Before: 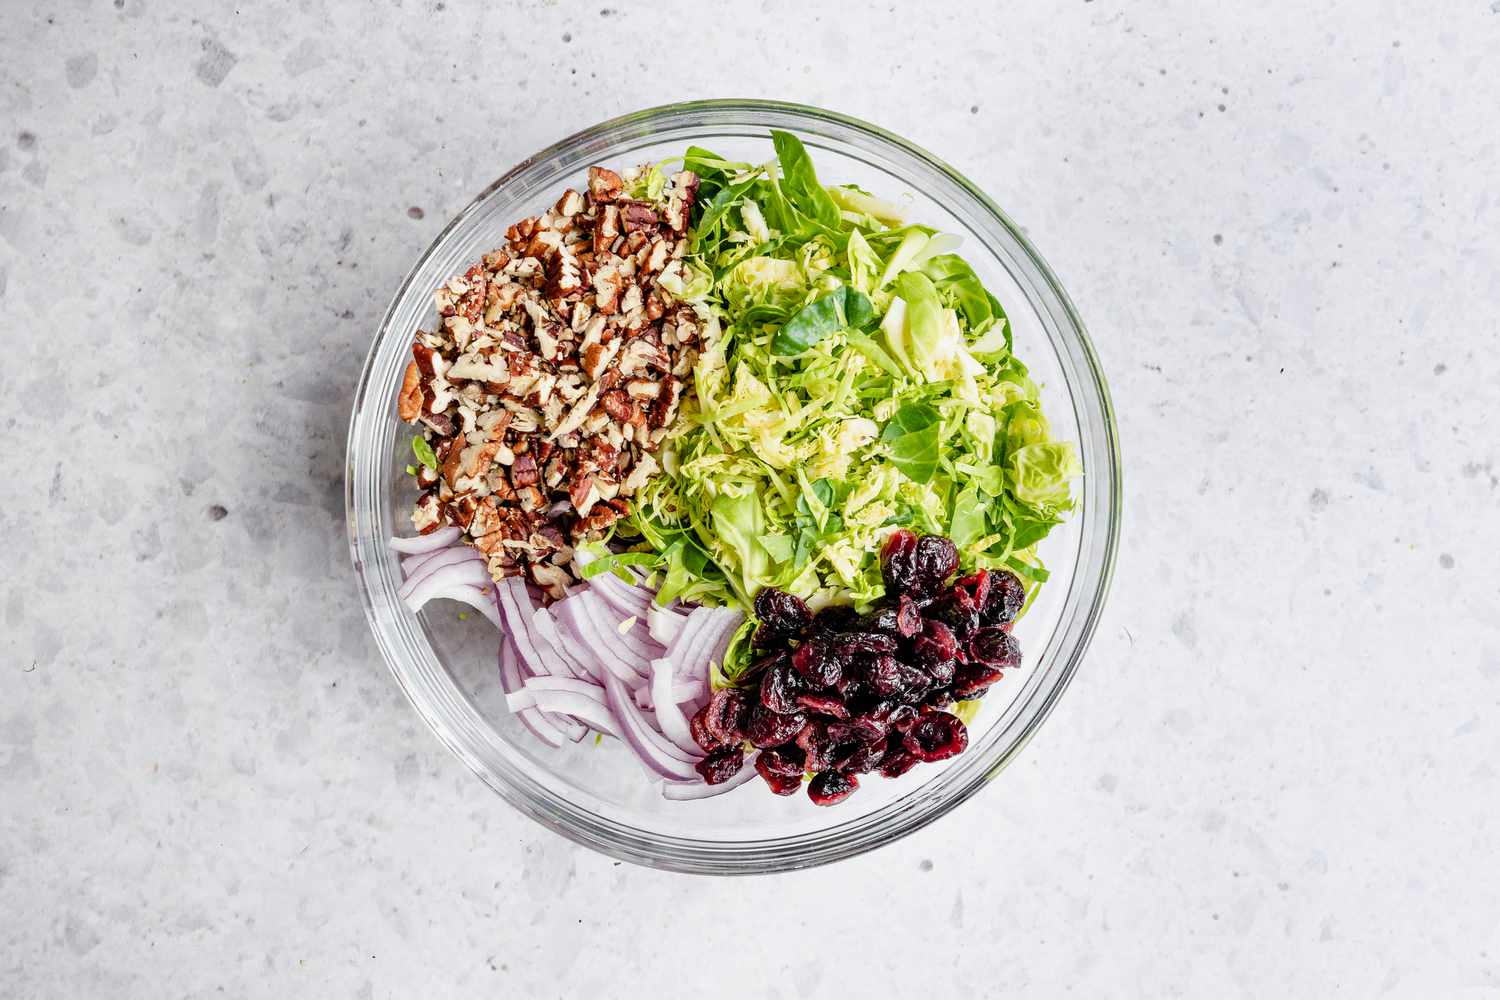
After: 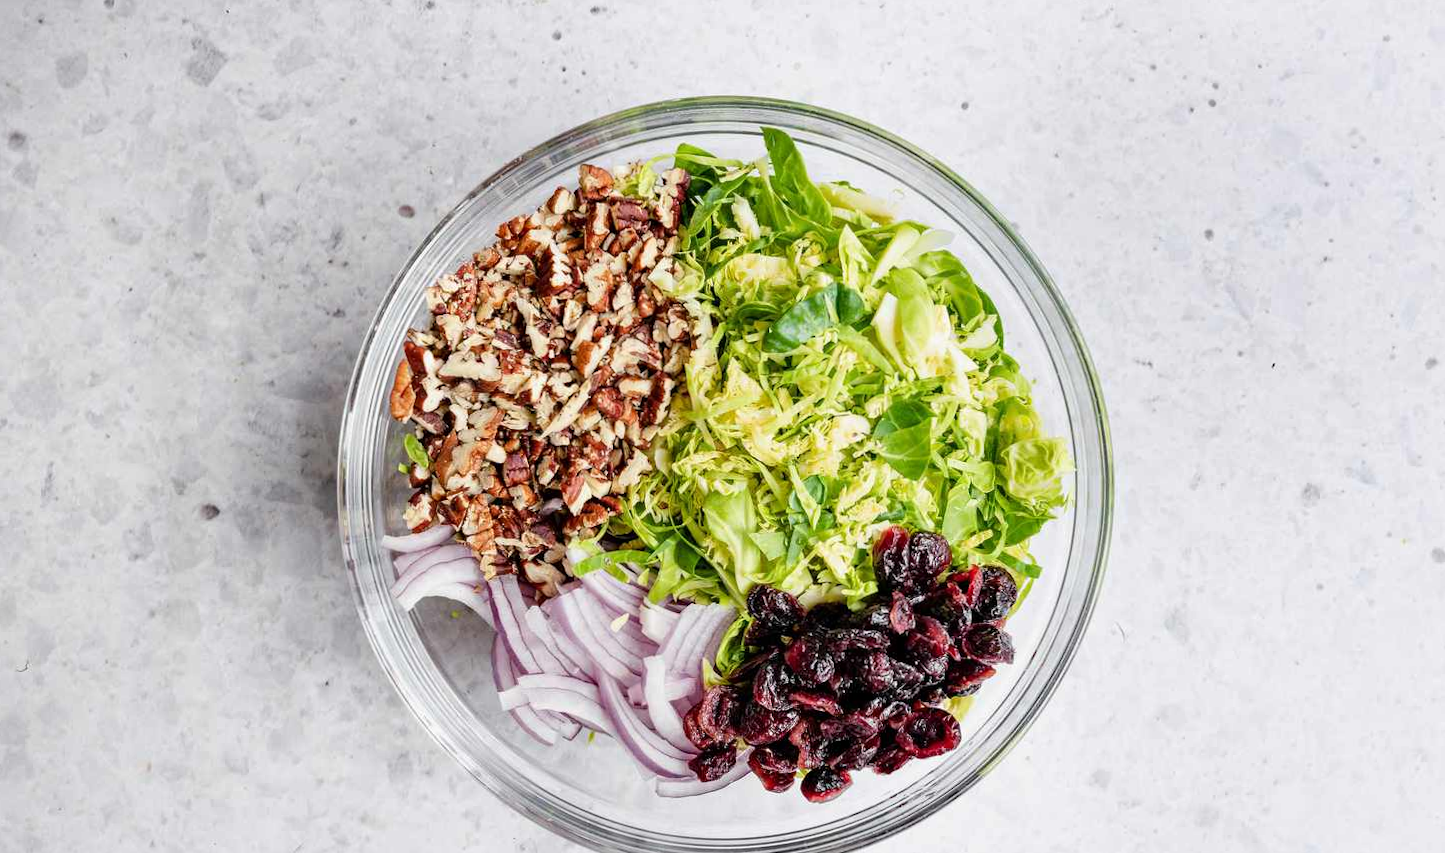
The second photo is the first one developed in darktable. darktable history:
crop and rotate: angle 0.232°, left 0.274%, right 2.782%, bottom 14.127%
